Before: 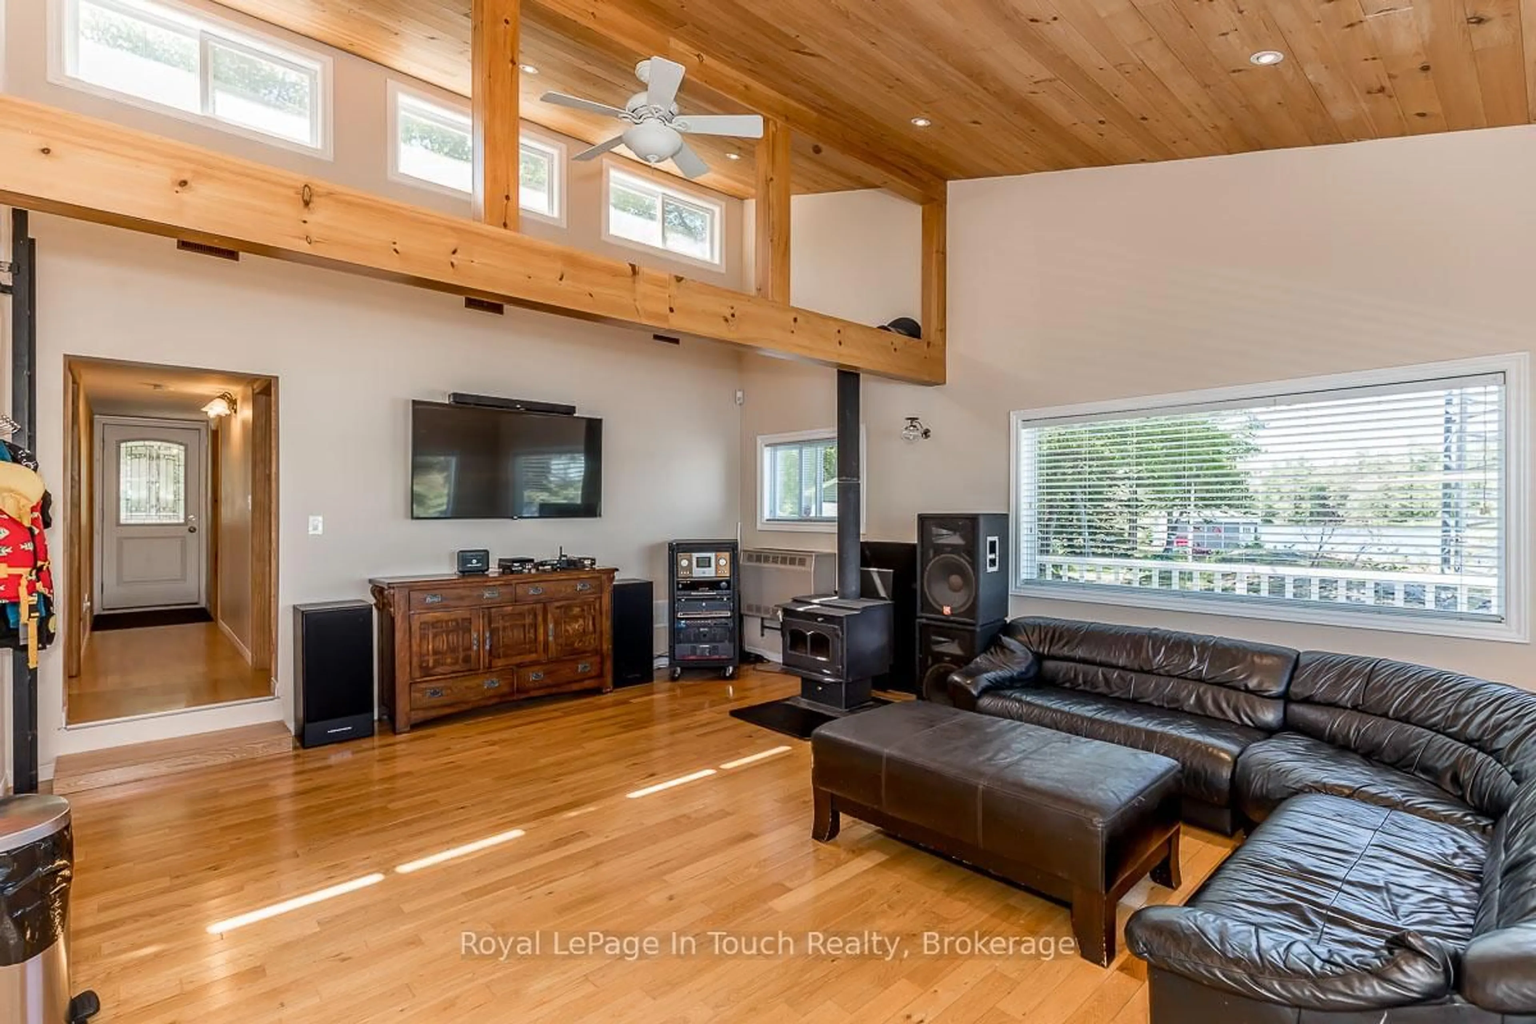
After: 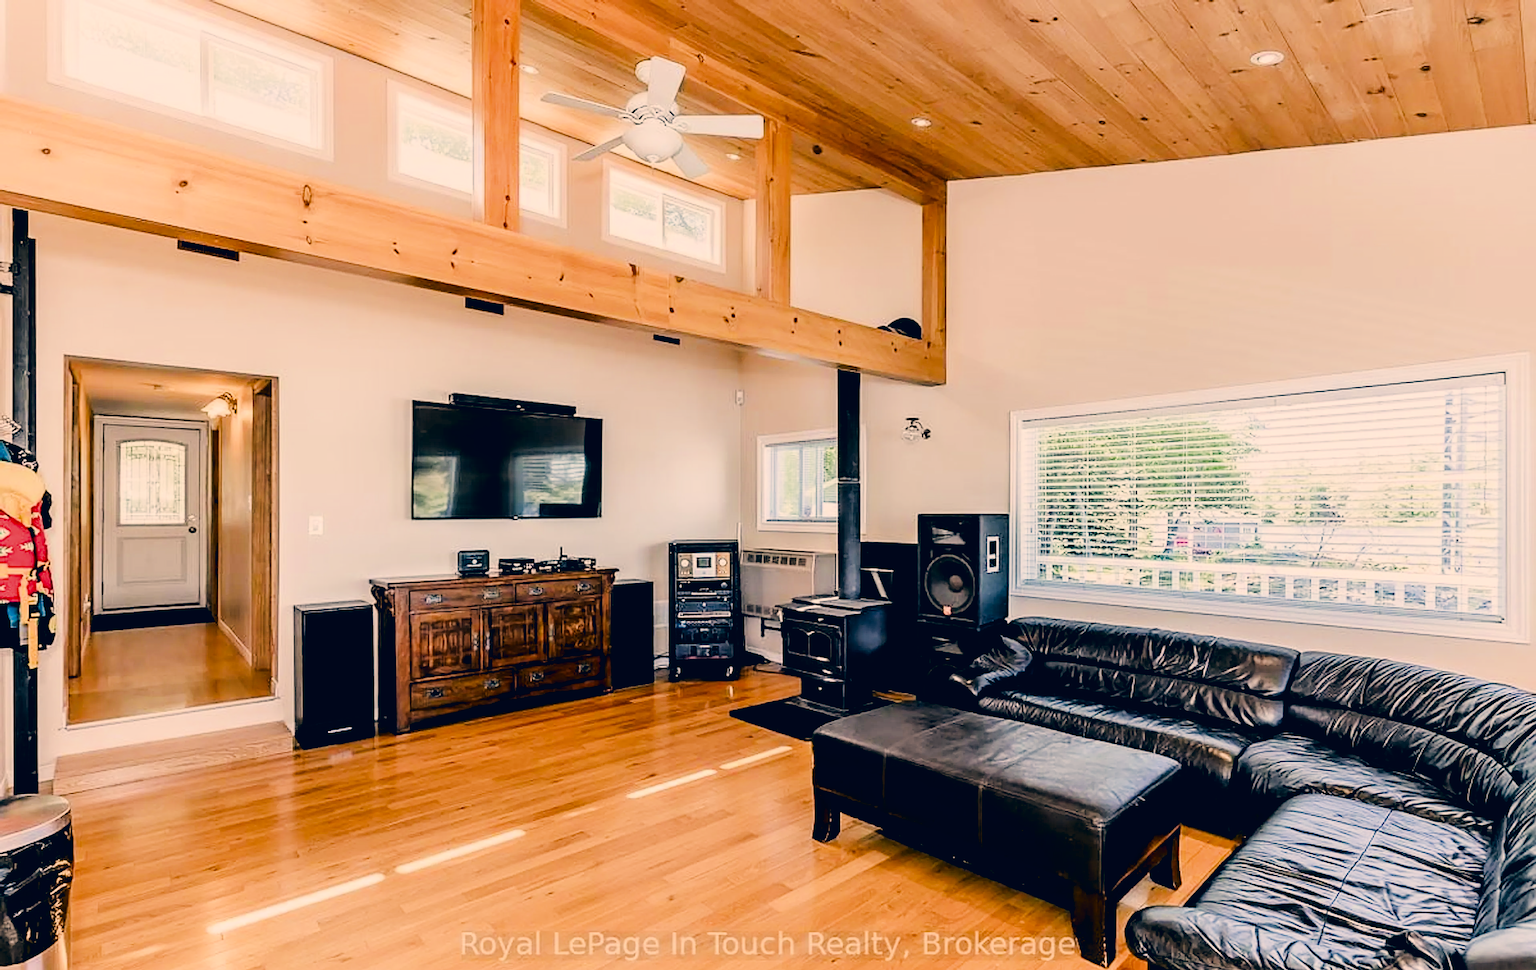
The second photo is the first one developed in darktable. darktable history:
crop and rotate: top 0.01%, bottom 5.192%
exposure: black level correction 0, exposure 0.95 EV, compensate highlight preservation false
sharpen: on, module defaults
tone equalizer: -8 EV -0.723 EV, -7 EV -0.714 EV, -6 EV -0.635 EV, -5 EV -0.409 EV, -3 EV 0.403 EV, -2 EV 0.6 EV, -1 EV 0.687 EV, +0 EV 0.751 EV, edges refinement/feathering 500, mask exposure compensation -1.57 EV, preserve details no
color correction: highlights a* 10.28, highlights b* 14.35, shadows a* -10.04, shadows b* -14.93
filmic rgb: black relative exposure -3.06 EV, white relative exposure 7.04 EV, hardness 1.48, contrast 1.355, iterations of high-quality reconstruction 0
contrast brightness saturation: brightness -0.195, saturation 0.075
